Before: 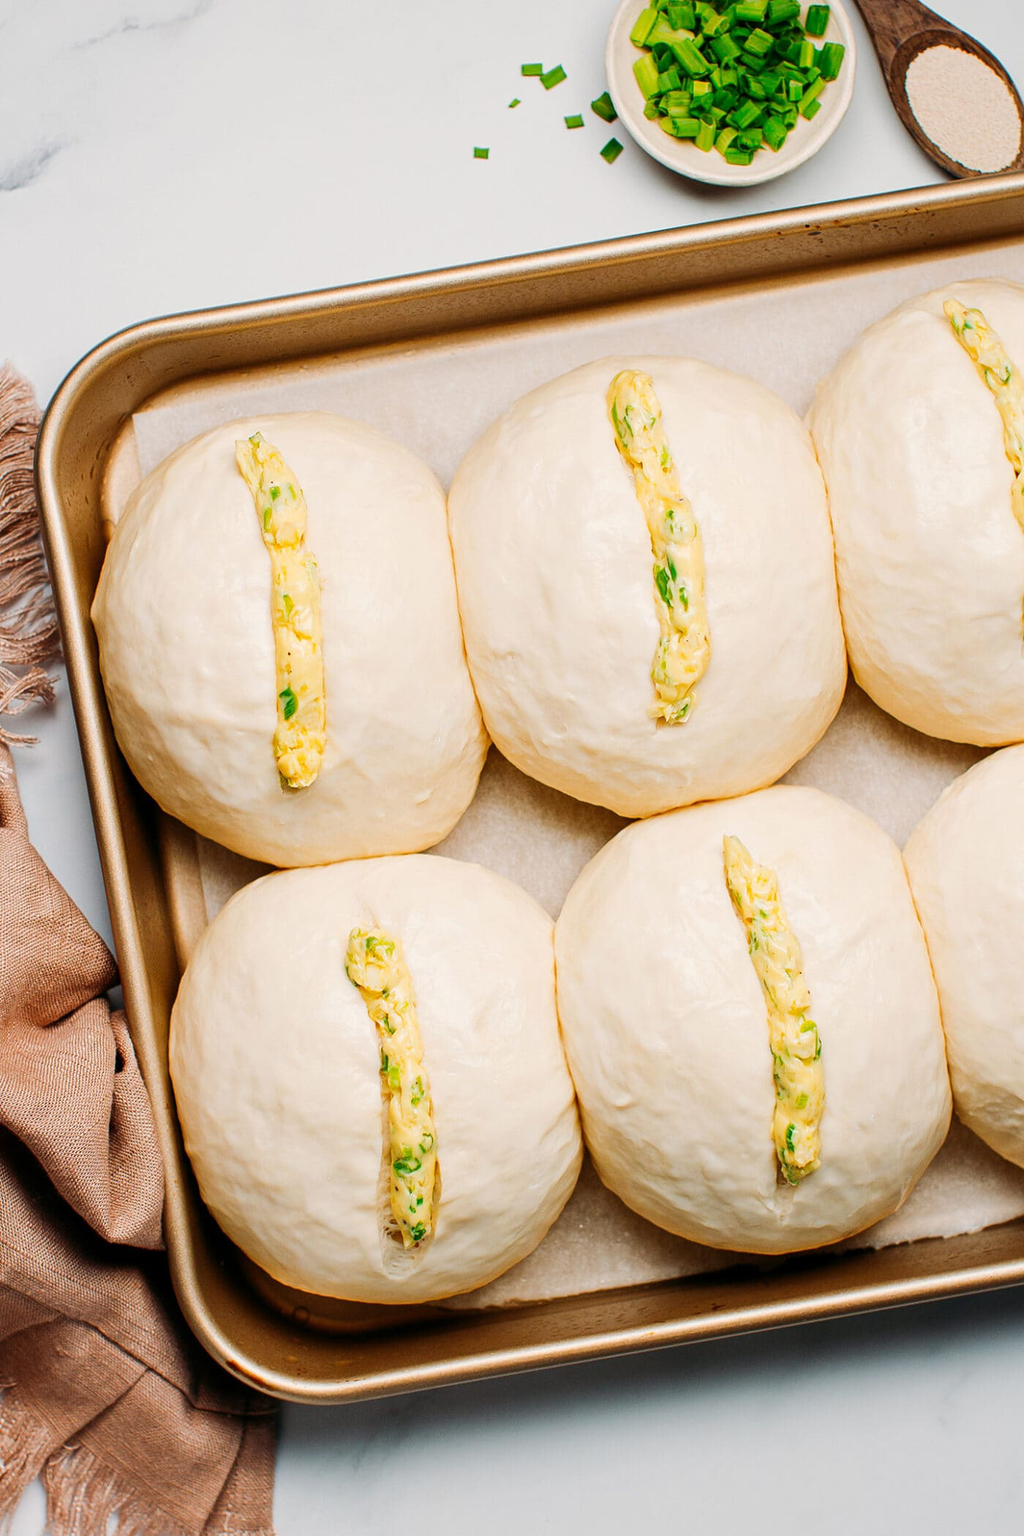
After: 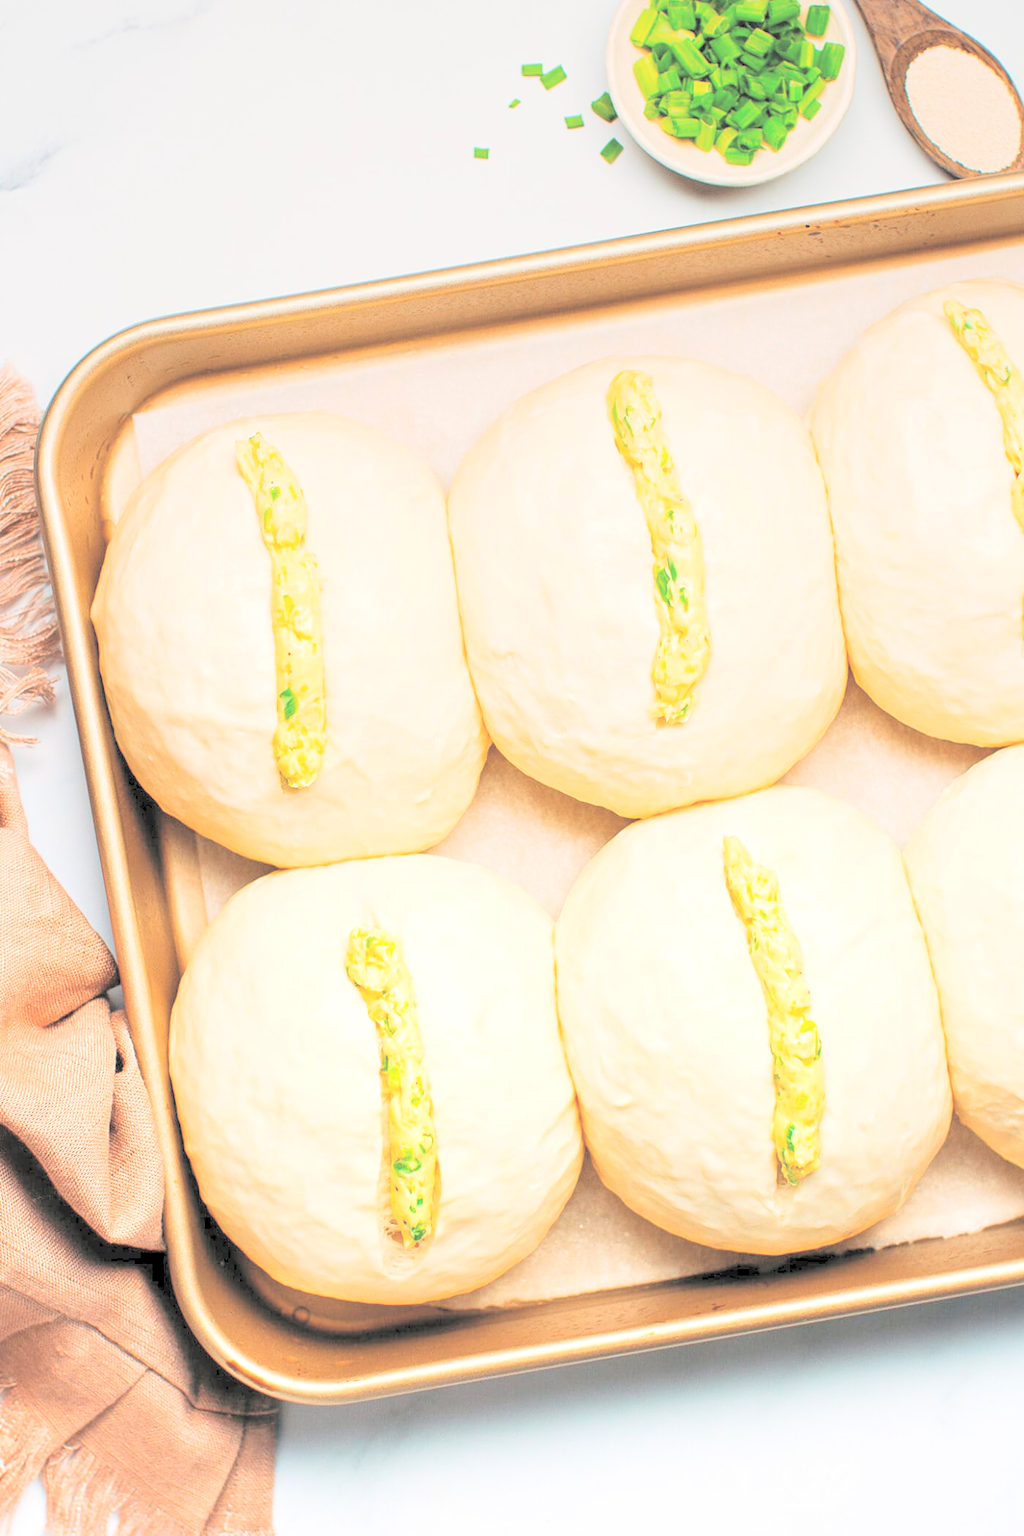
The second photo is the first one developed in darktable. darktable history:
contrast brightness saturation: brightness 1
graduated density: on, module defaults
levels: mode automatic, black 0.023%, white 99.97%, levels [0.062, 0.494, 0.925]
exposure: exposure 0.564 EV, compensate highlight preservation false
